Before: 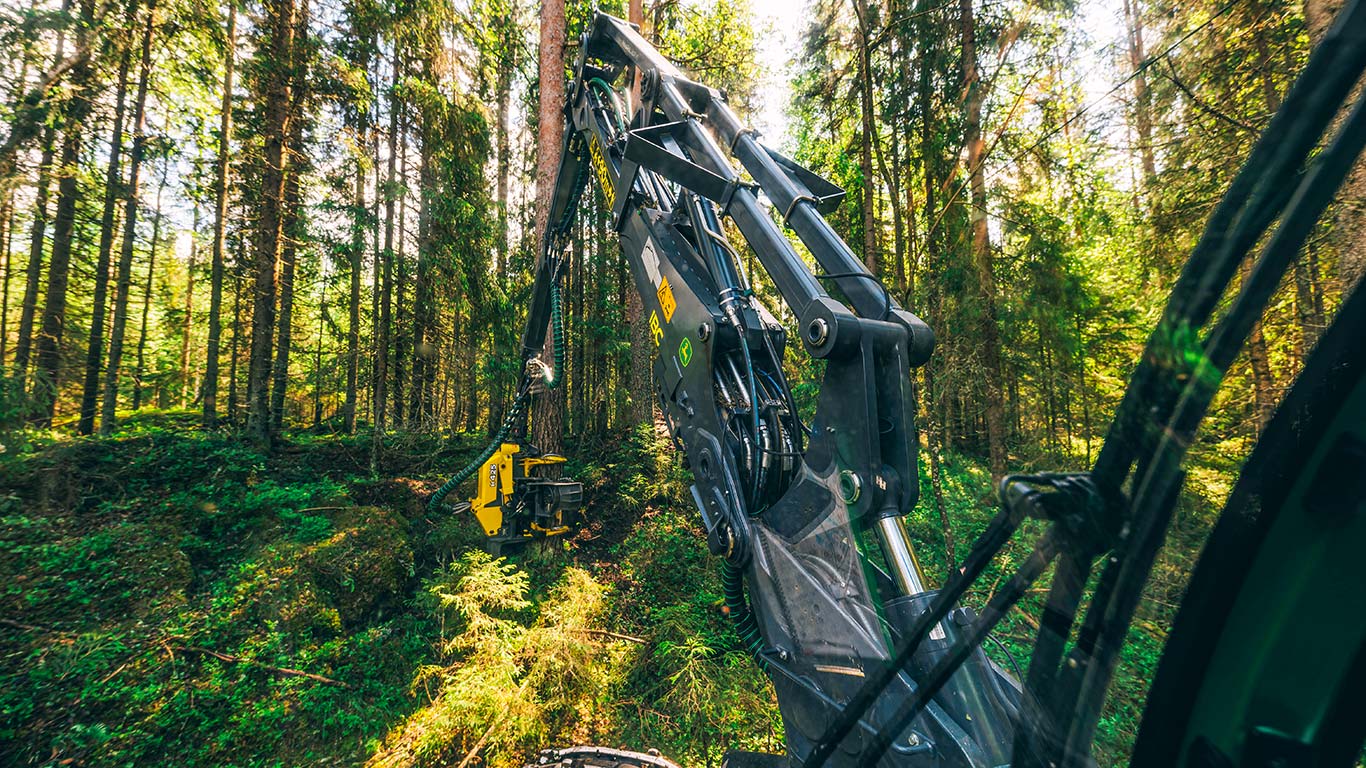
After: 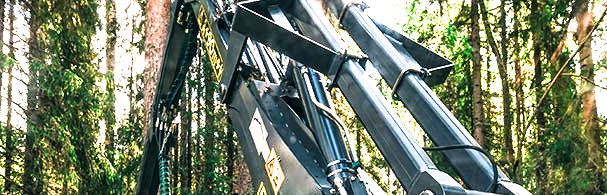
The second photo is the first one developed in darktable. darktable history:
filmic rgb: black relative exposure -7.99 EV, white relative exposure 2.18 EV, hardness 7.01, iterations of high-quality reconstruction 0
local contrast: mode bilateral grid, contrast 100, coarseness 99, detail 96%, midtone range 0.2
exposure: black level correction 0, exposure 0.692 EV, compensate highlight preservation false
tone equalizer: mask exposure compensation -0.495 EV
crop: left 28.745%, top 16.794%, right 26.783%, bottom 57.801%
